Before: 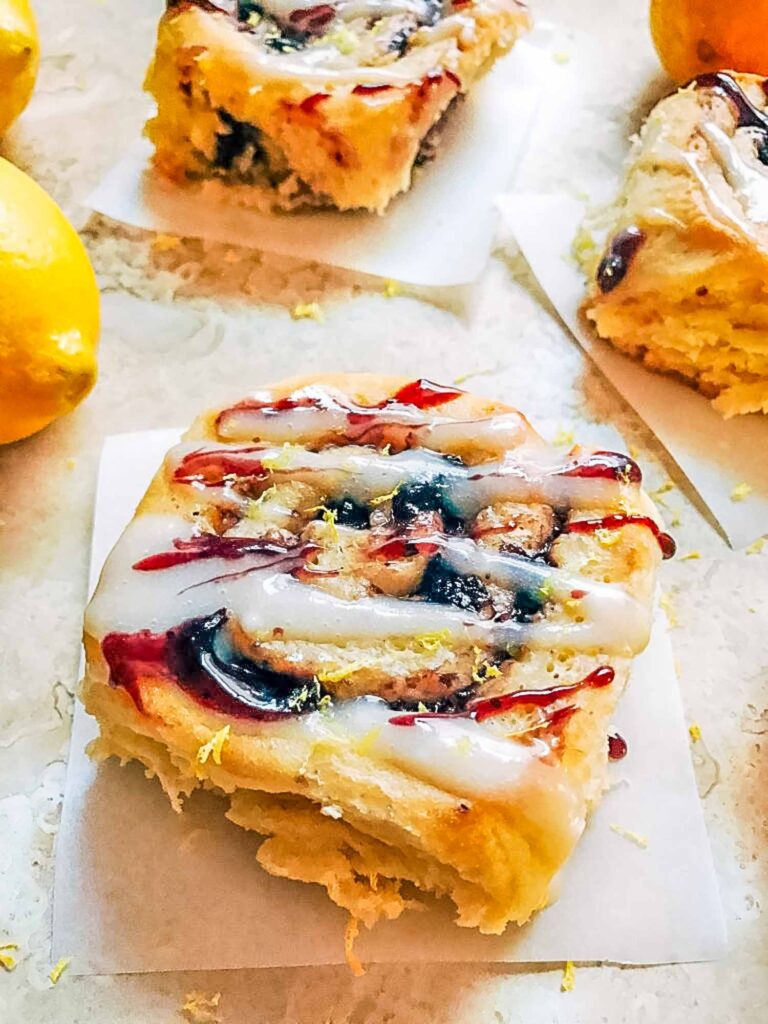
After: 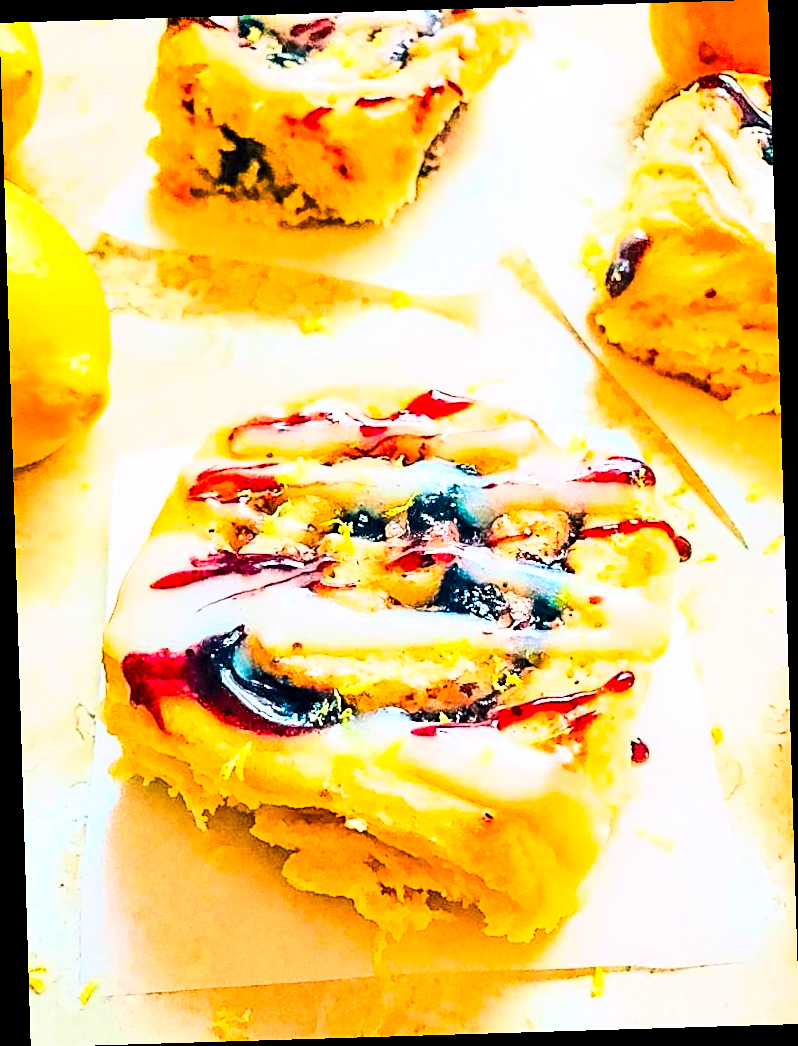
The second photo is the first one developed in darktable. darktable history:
sharpen: on, module defaults
color balance rgb: perceptual saturation grading › global saturation 25%, global vibrance 20%
rotate and perspective: rotation -1.75°, automatic cropping off
base curve: curves: ch0 [(0, 0) (0.028, 0.03) (0.121, 0.232) (0.46, 0.748) (0.859, 0.968) (1, 1)]
contrast brightness saturation: contrast 0.23, brightness 0.1, saturation 0.29
